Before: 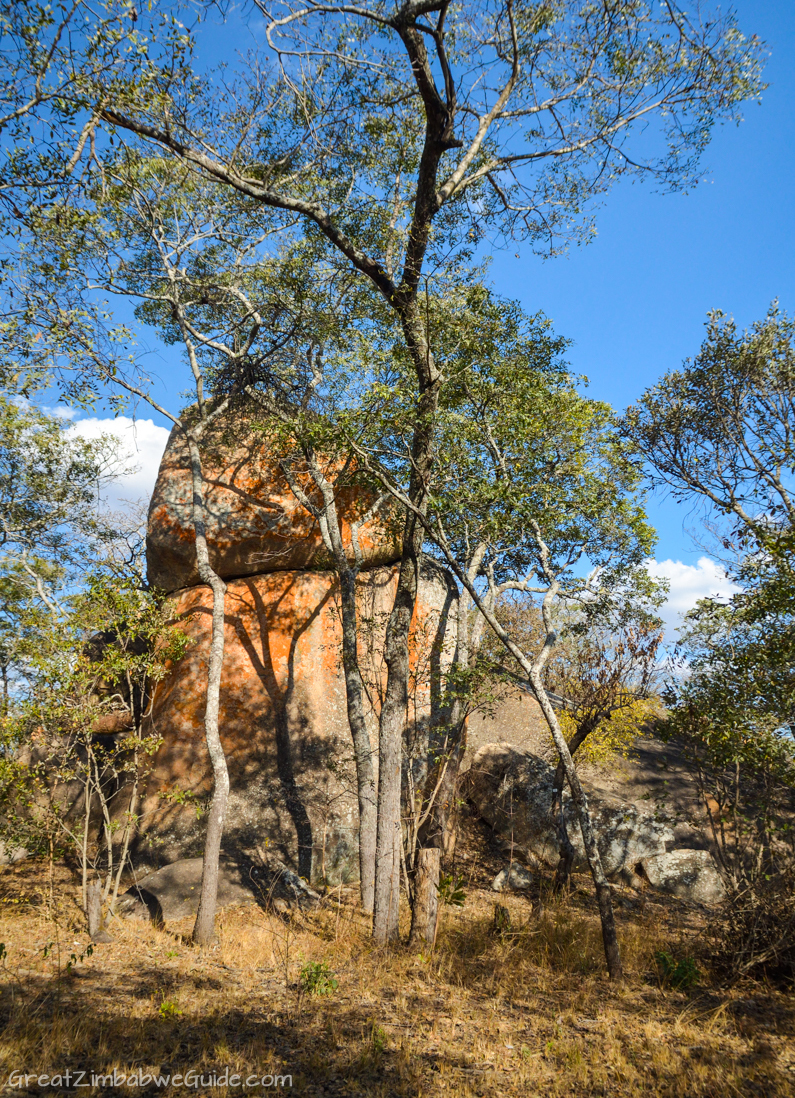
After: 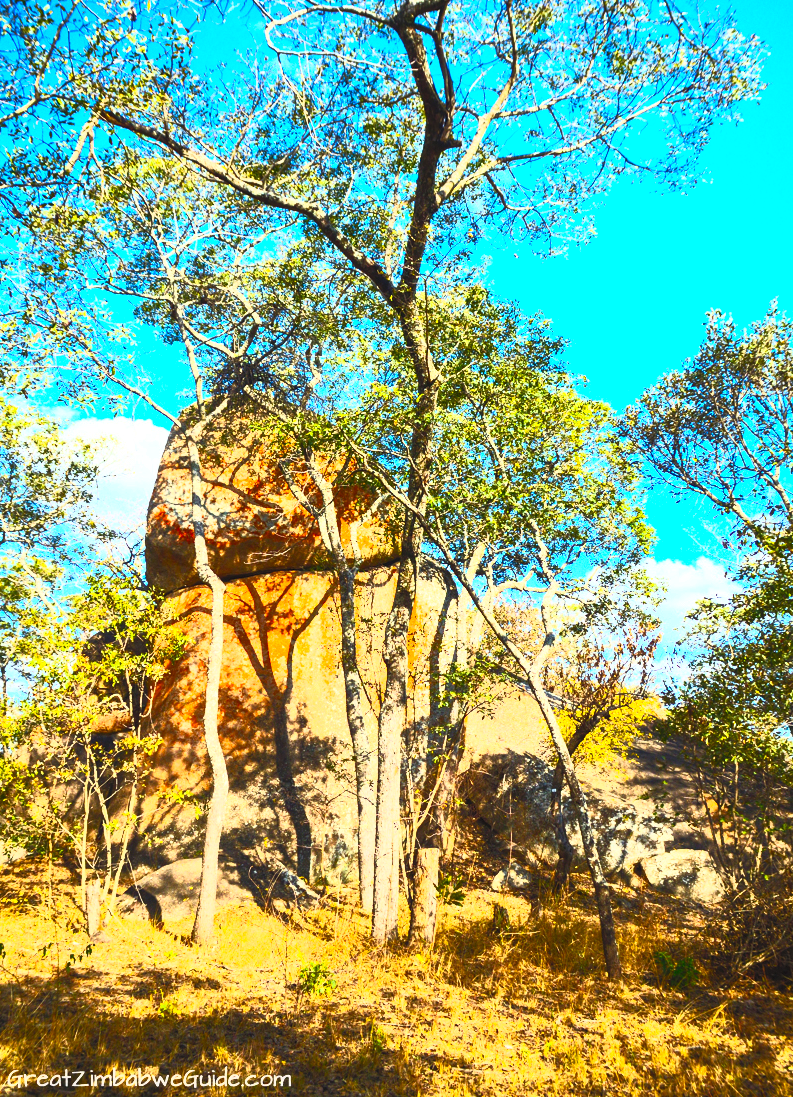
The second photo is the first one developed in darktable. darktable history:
crop and rotate: left 0.15%, bottom 0.014%
contrast brightness saturation: contrast 0.995, brightness 0.995, saturation 0.992
